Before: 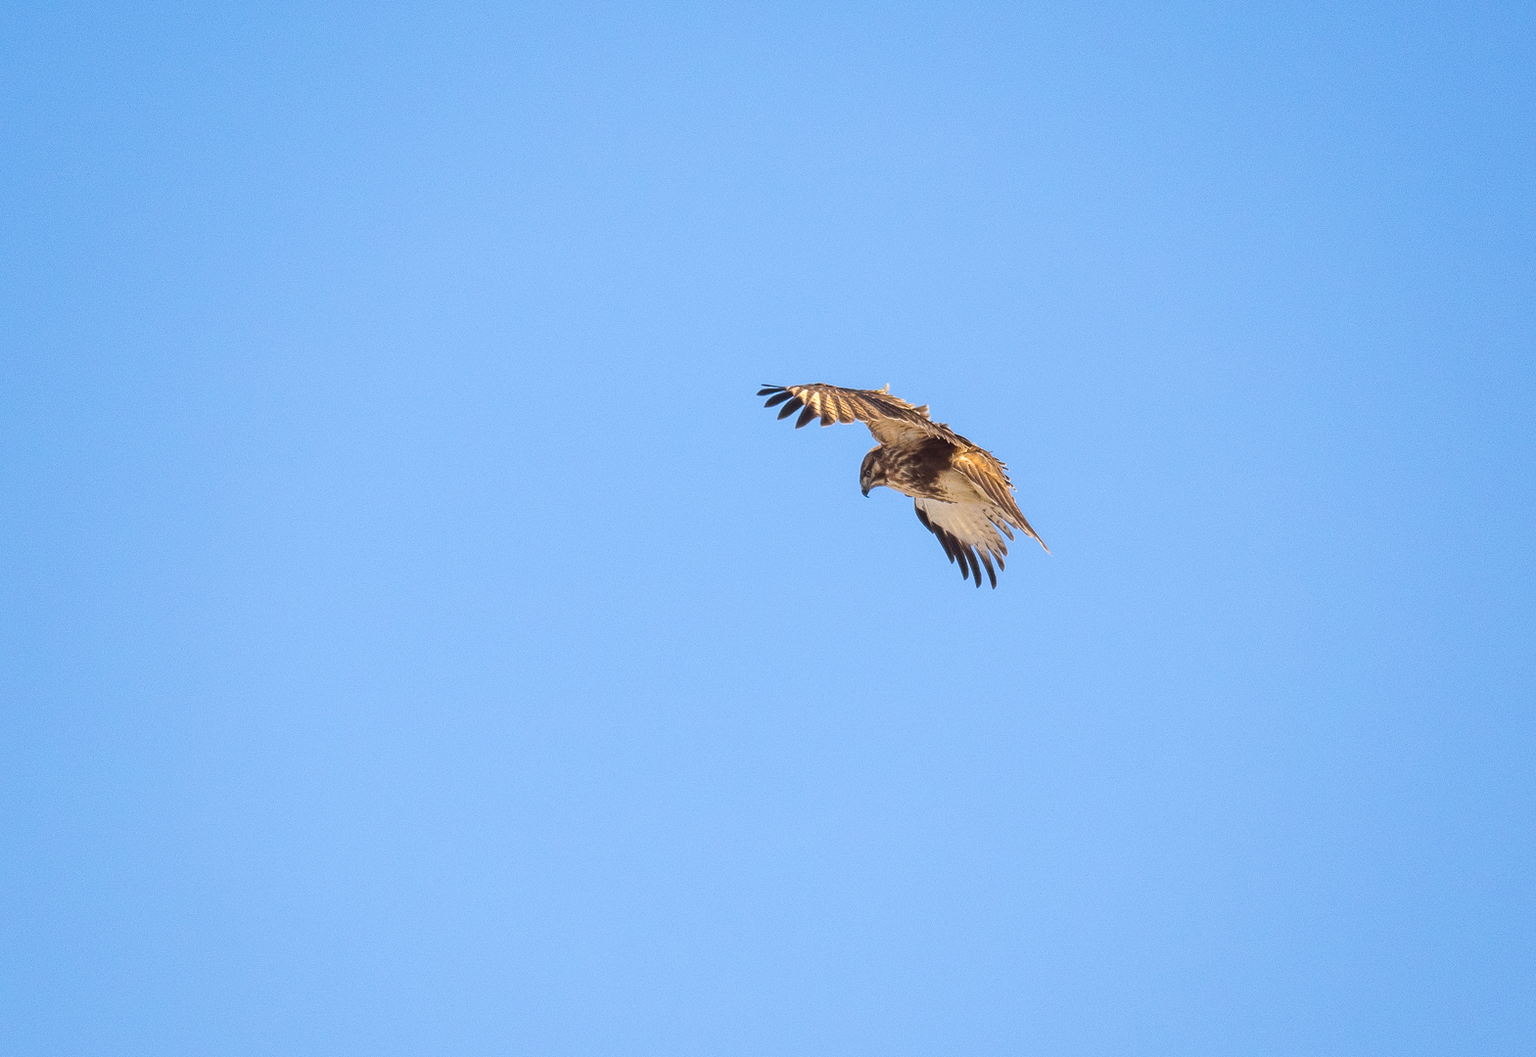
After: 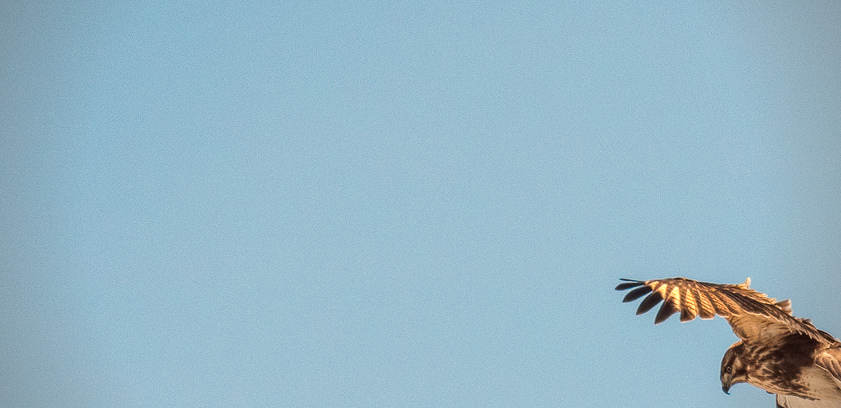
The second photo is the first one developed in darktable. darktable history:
vignetting: on, module defaults
local contrast: detail 130%
crop: left 10.121%, top 10.631%, right 36.218%, bottom 51.526%
white balance: red 1.123, blue 0.83
